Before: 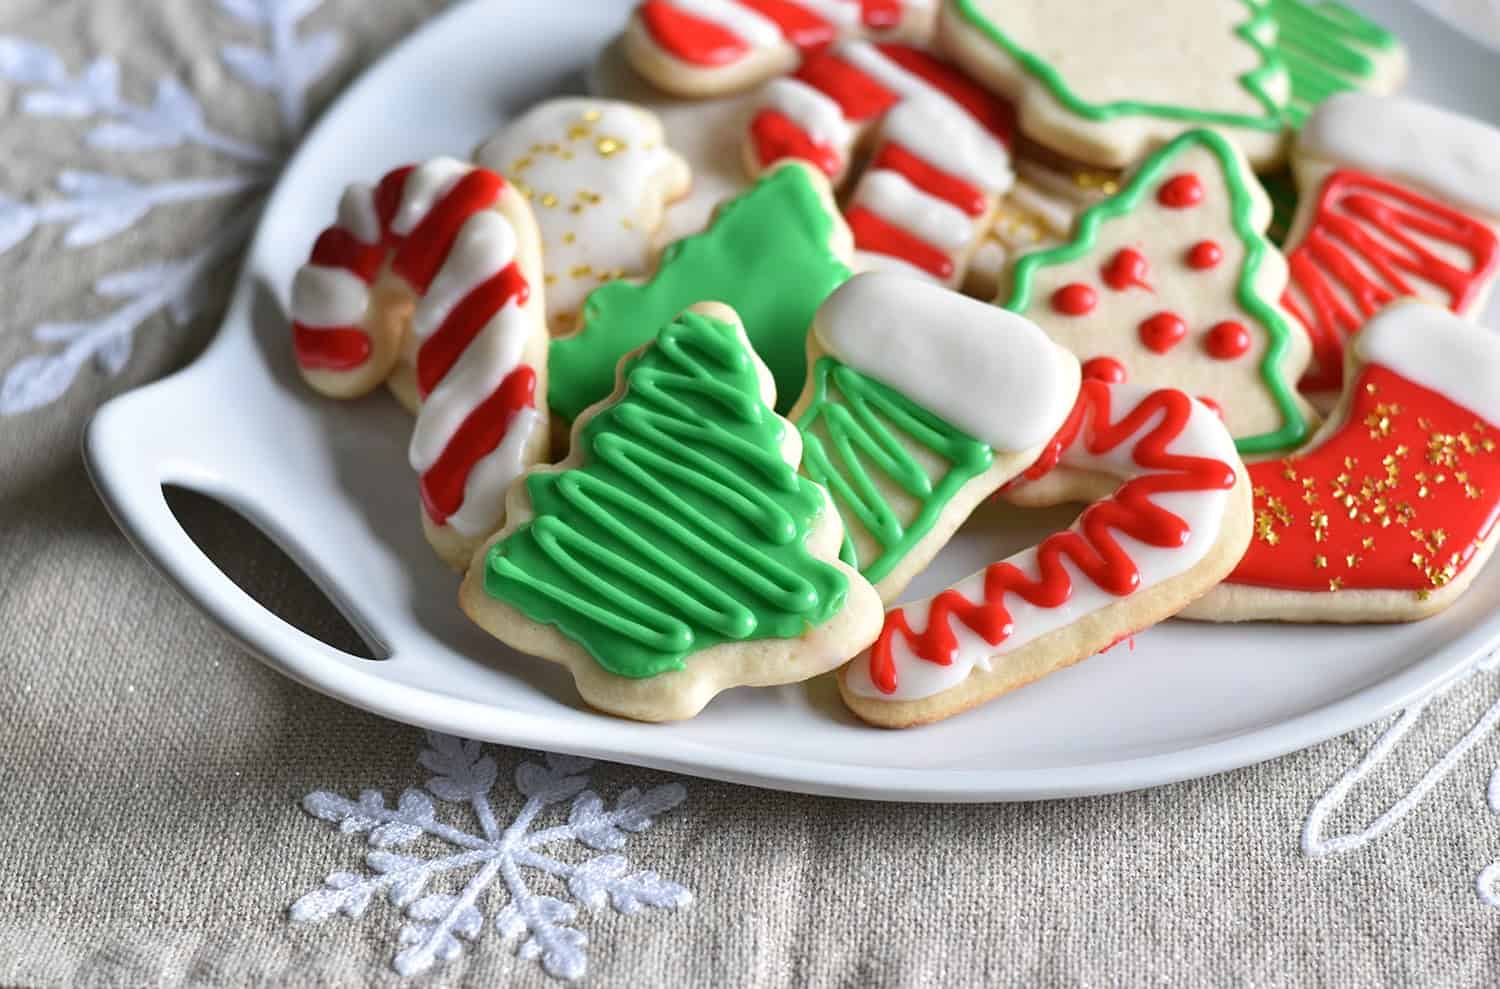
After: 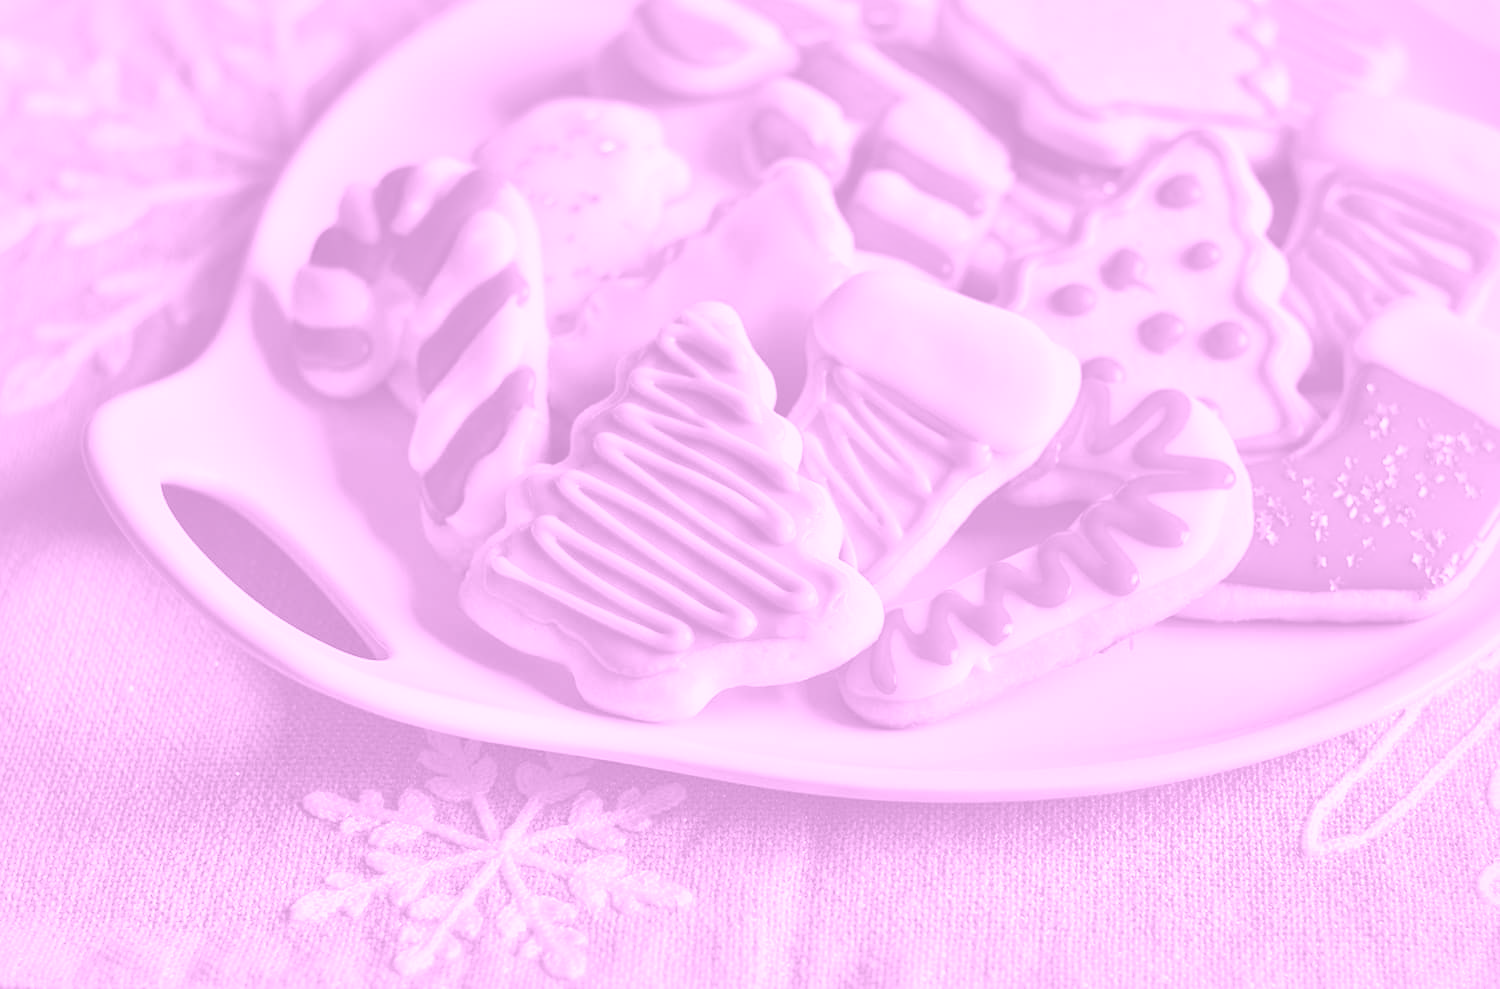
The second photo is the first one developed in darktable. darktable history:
local contrast: mode bilateral grid, contrast 70, coarseness 75, detail 180%, midtone range 0.2
shadows and highlights: on, module defaults
colorize: hue 331.2°, saturation 75%, source mix 30.28%, lightness 70.52%, version 1
